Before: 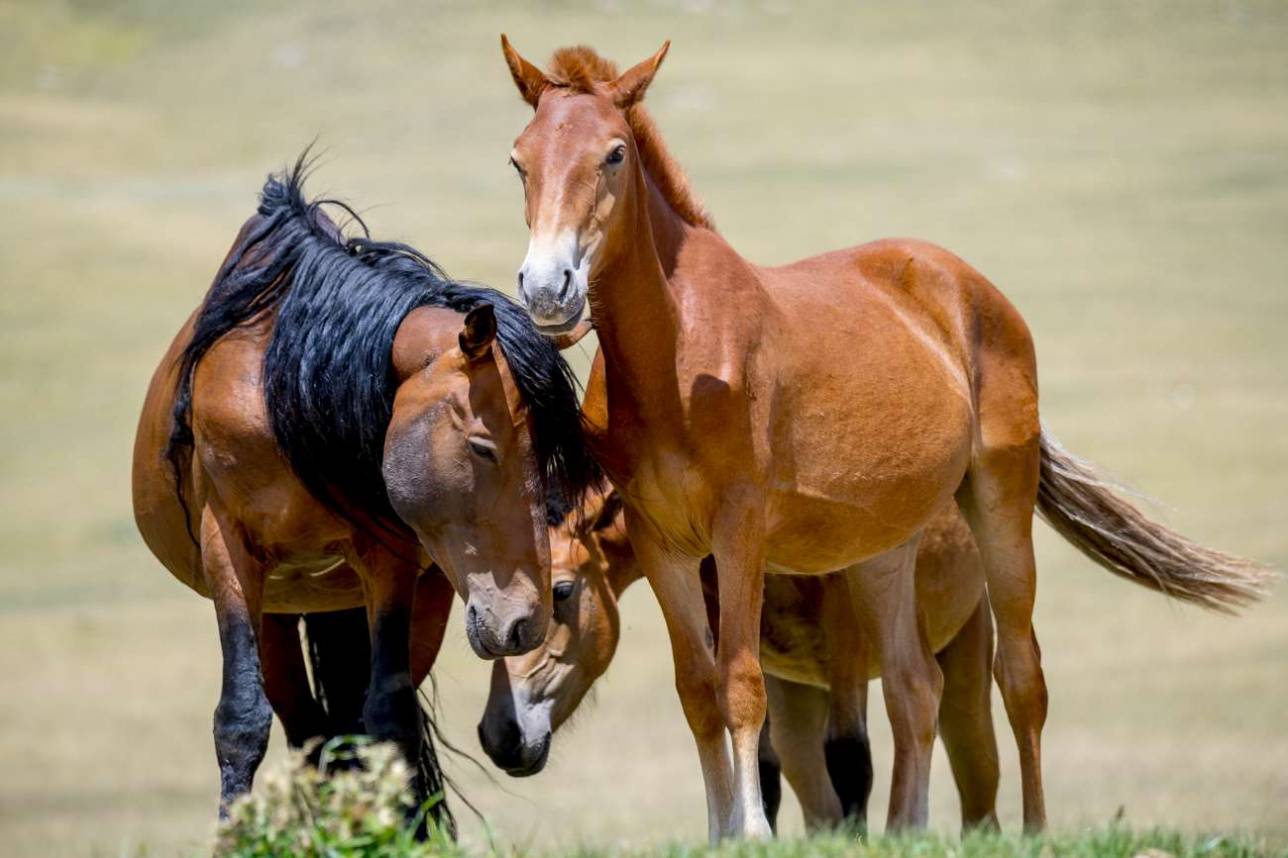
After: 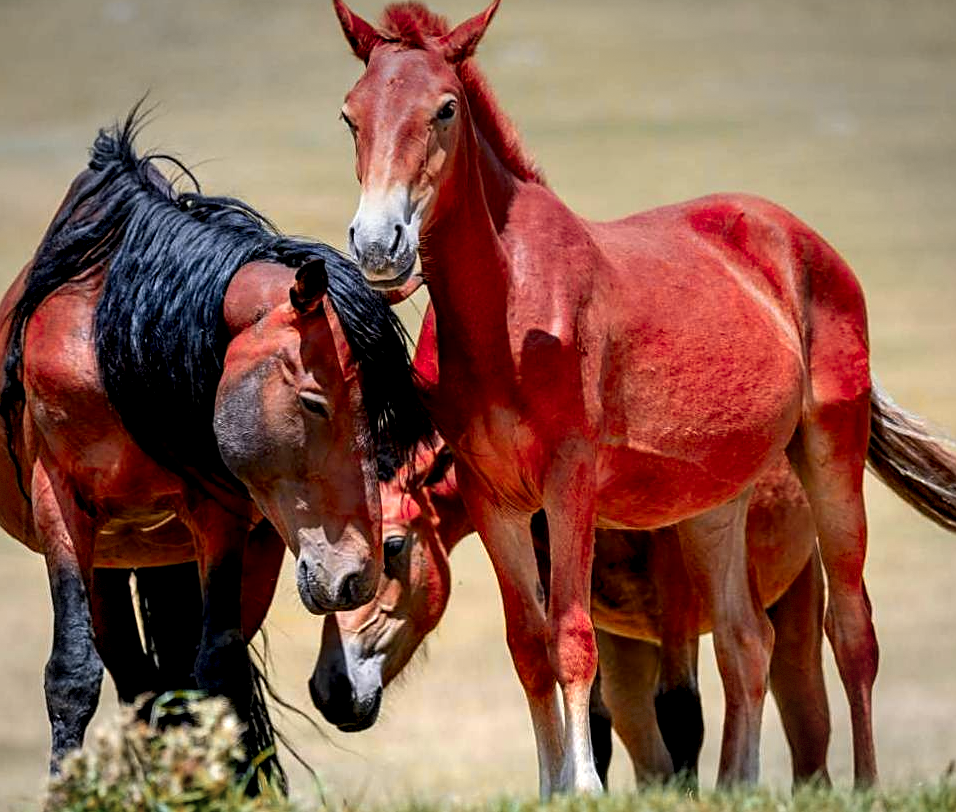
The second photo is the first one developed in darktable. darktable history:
contrast equalizer: octaves 7, y [[0.6 ×6], [0.55 ×6], [0 ×6], [0 ×6], [0 ×6]], mix 0.15
vignetting: fall-off start 91%, fall-off radius 39.39%, brightness -0.182, saturation -0.3, width/height ratio 1.219, shape 1.3, dithering 8-bit output, unbound false
color zones: curves: ch1 [(0.24, 0.634) (0.75, 0.5)]; ch2 [(0.253, 0.437) (0.745, 0.491)], mix 102.12%
sharpen: on, module defaults
crop and rotate: left 13.15%, top 5.251%, right 12.609%
graduated density: on, module defaults
local contrast: highlights 123%, shadows 126%, detail 140%, midtone range 0.254
